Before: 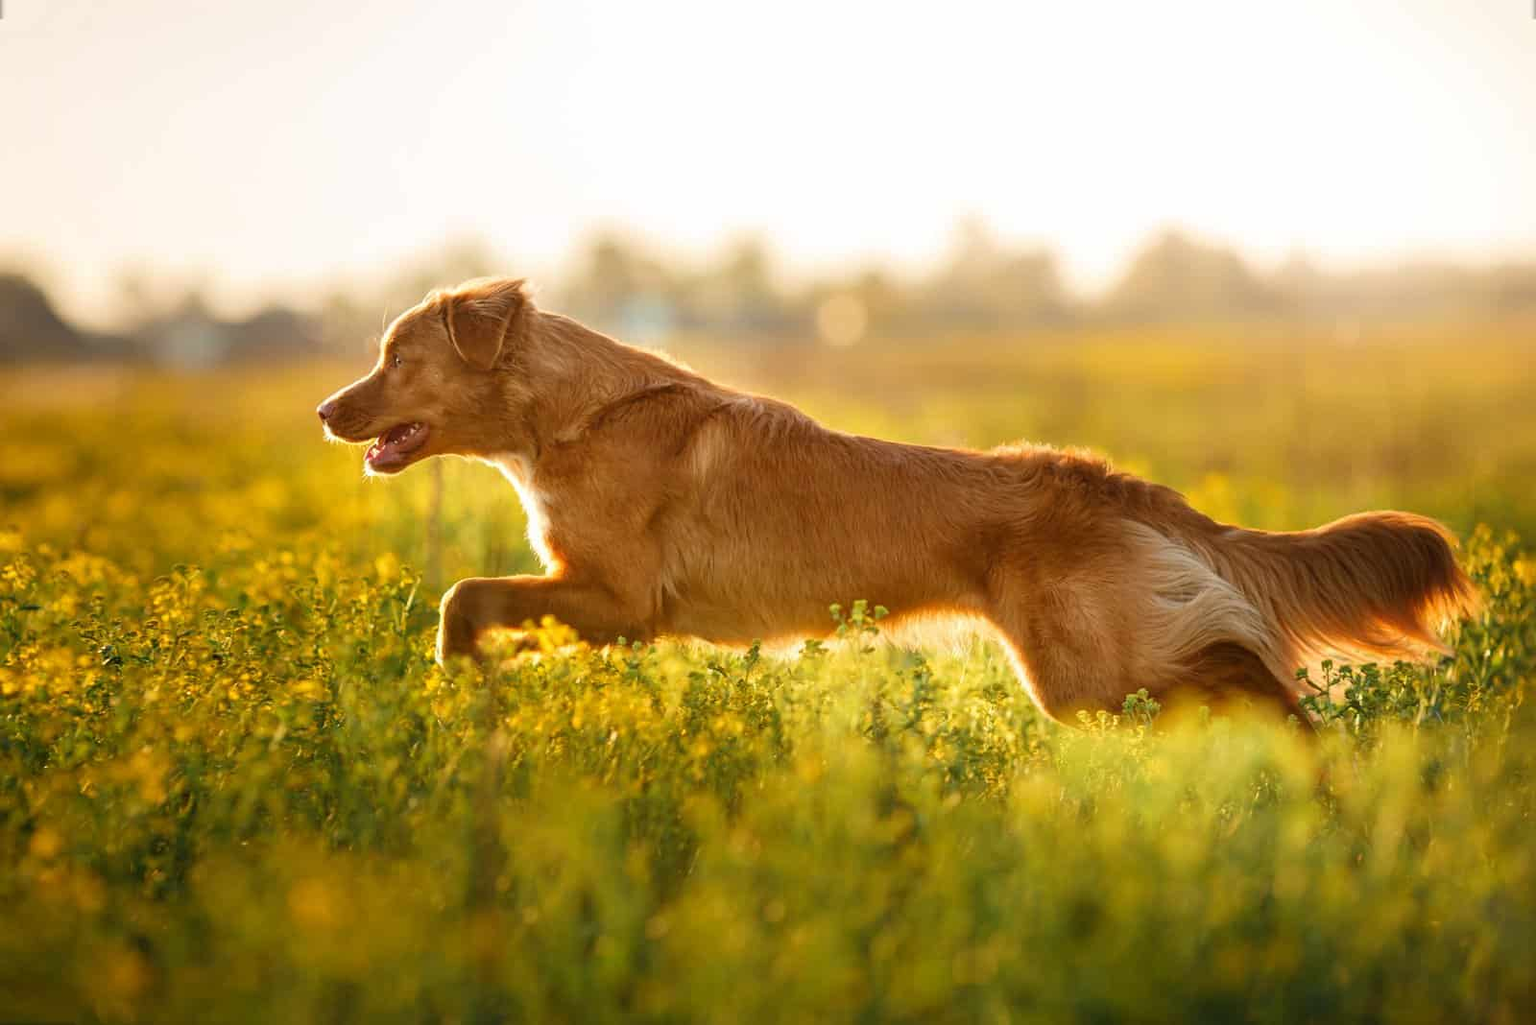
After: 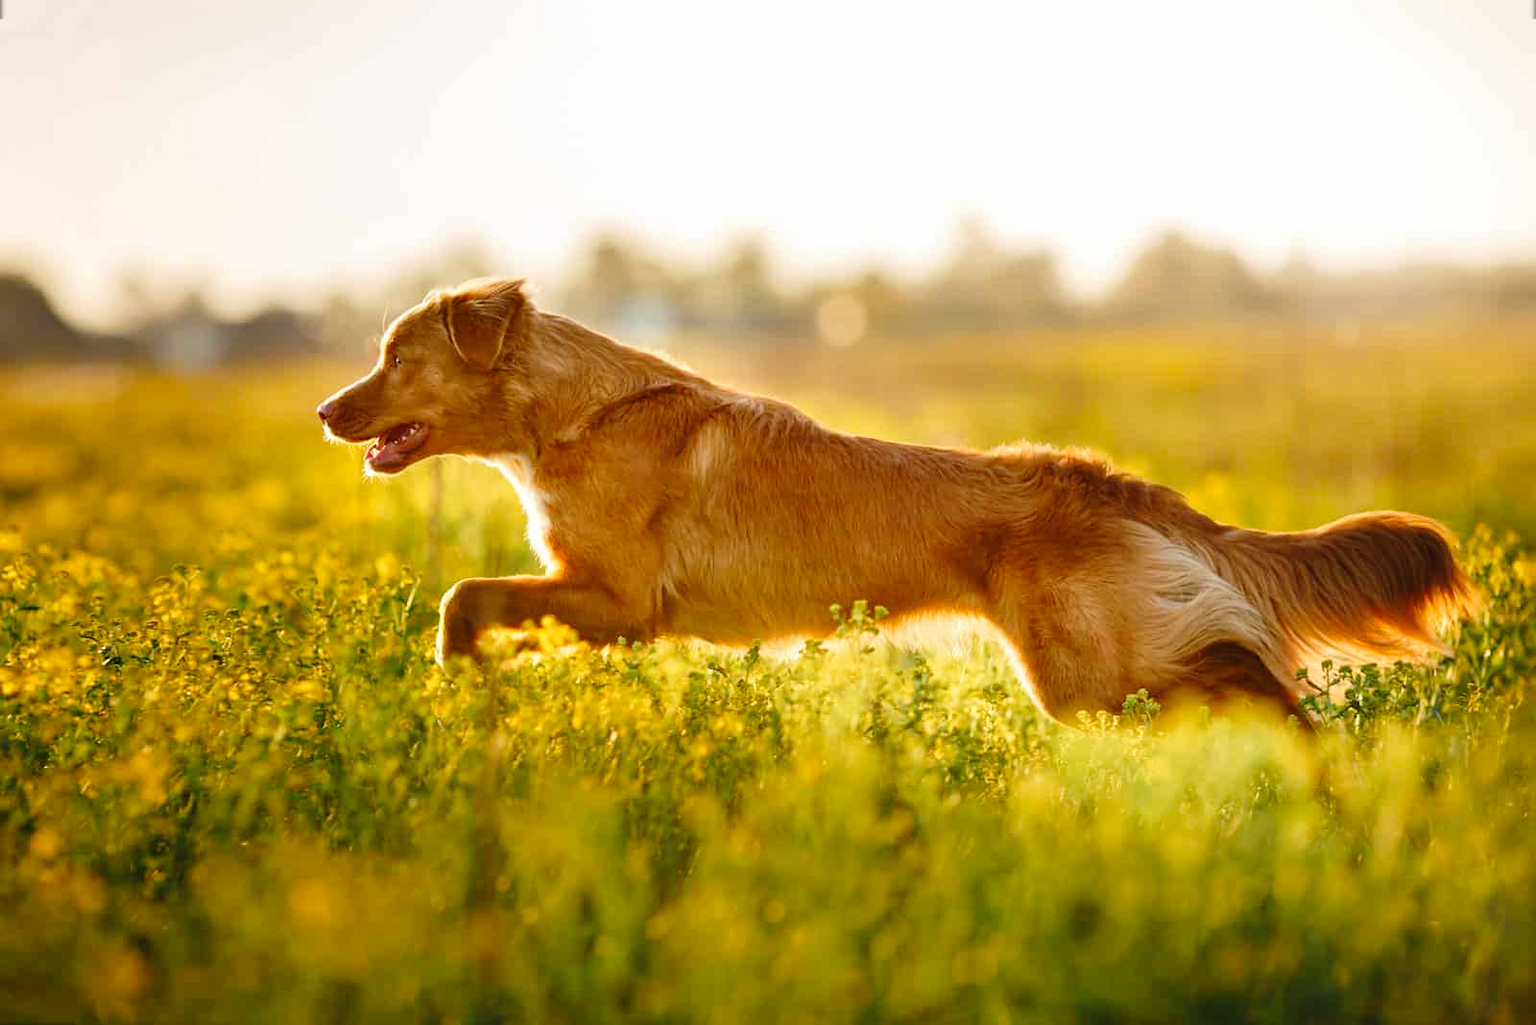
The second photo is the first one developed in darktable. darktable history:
shadows and highlights: shadows 5, soften with gaussian
tone curve: curves: ch0 [(0, 0) (0.003, 0.015) (0.011, 0.019) (0.025, 0.026) (0.044, 0.041) (0.069, 0.057) (0.1, 0.085) (0.136, 0.116) (0.177, 0.158) (0.224, 0.215) (0.277, 0.286) (0.335, 0.367) (0.399, 0.452) (0.468, 0.534) (0.543, 0.612) (0.623, 0.698) (0.709, 0.775) (0.801, 0.858) (0.898, 0.928) (1, 1)], preserve colors none
